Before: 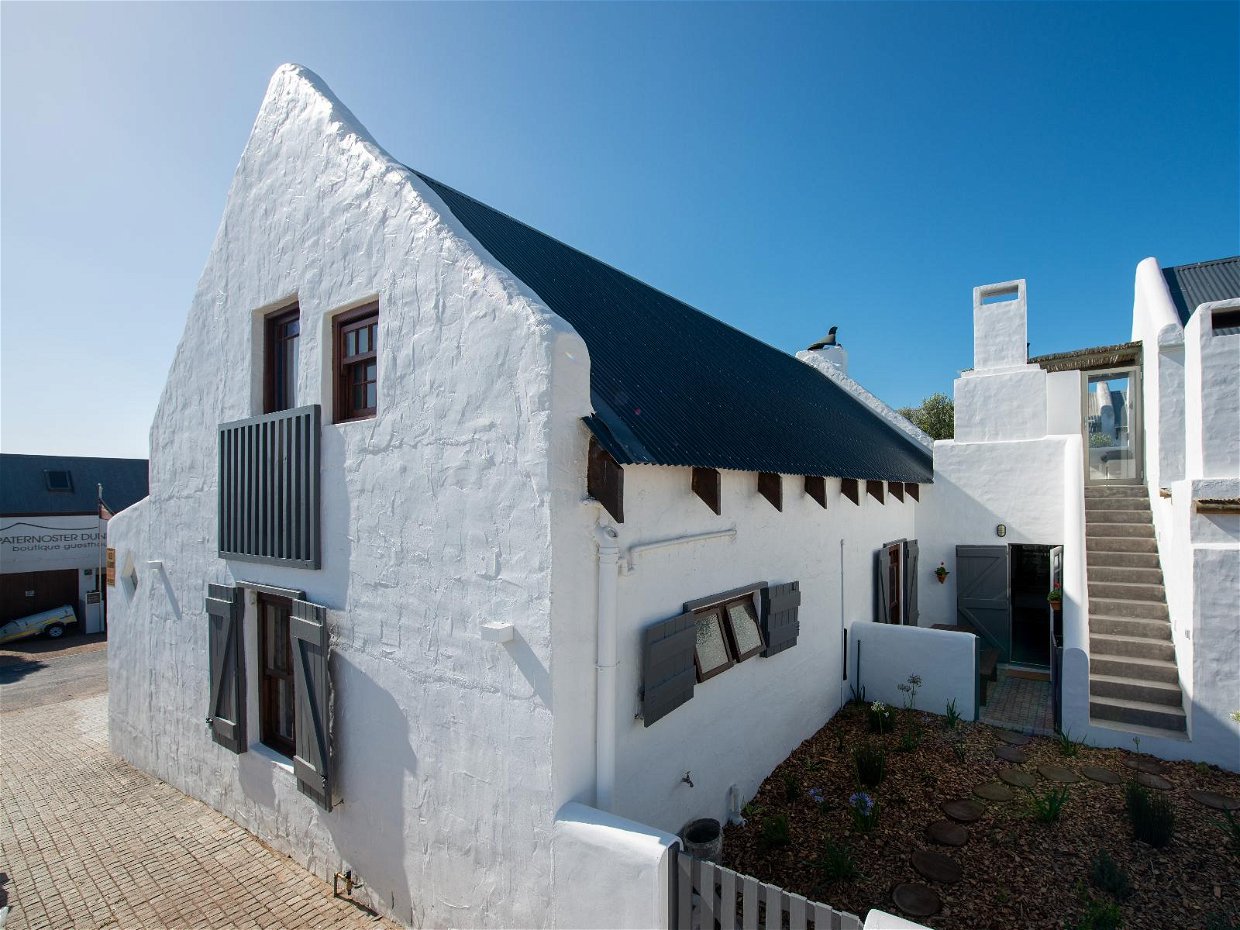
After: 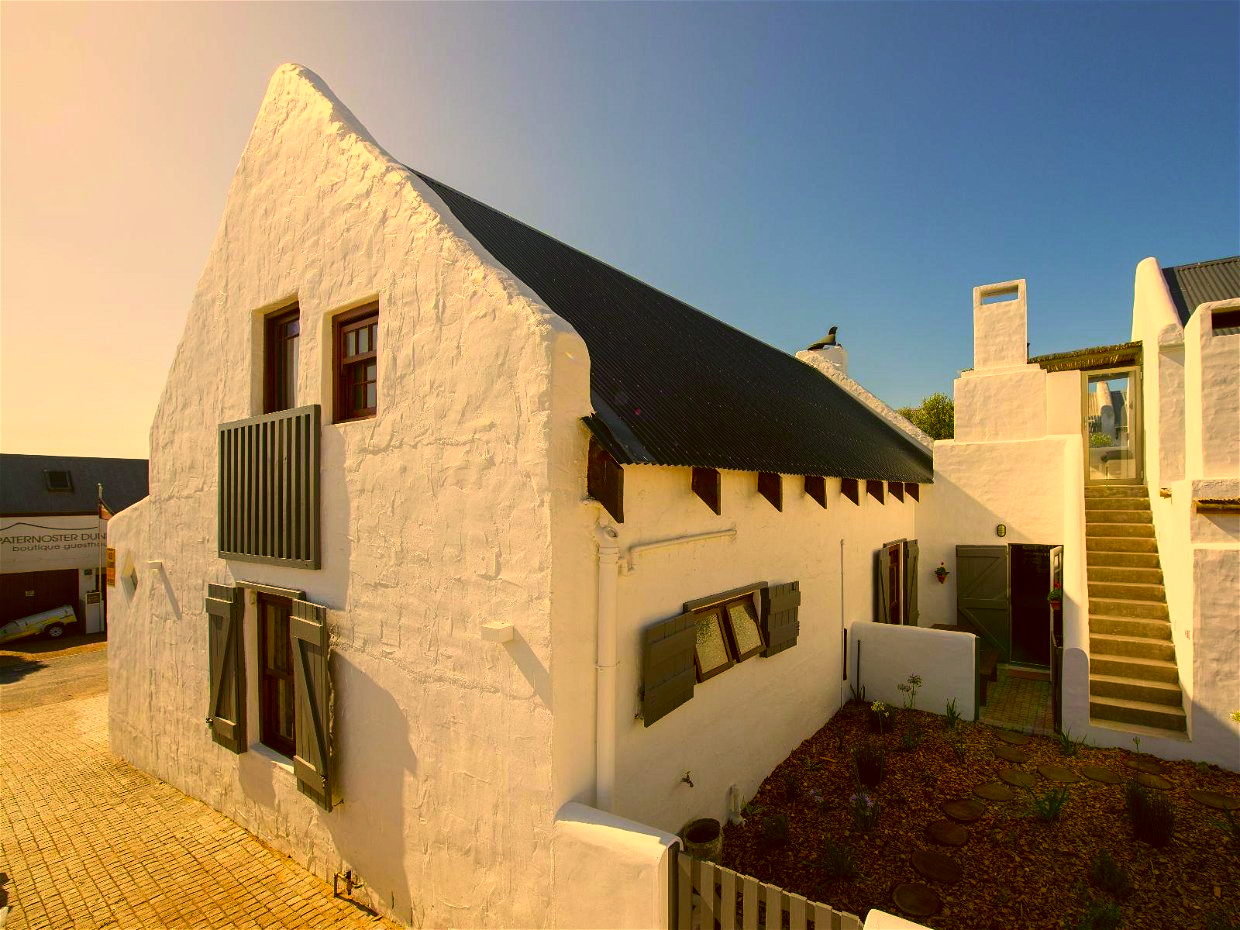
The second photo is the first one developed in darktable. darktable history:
color correction: highlights a* 10.75, highlights b* 29.98, shadows a* 2.62, shadows b* 17.83, saturation 1.73
shadows and highlights: shadows 0.997, highlights 39.84
